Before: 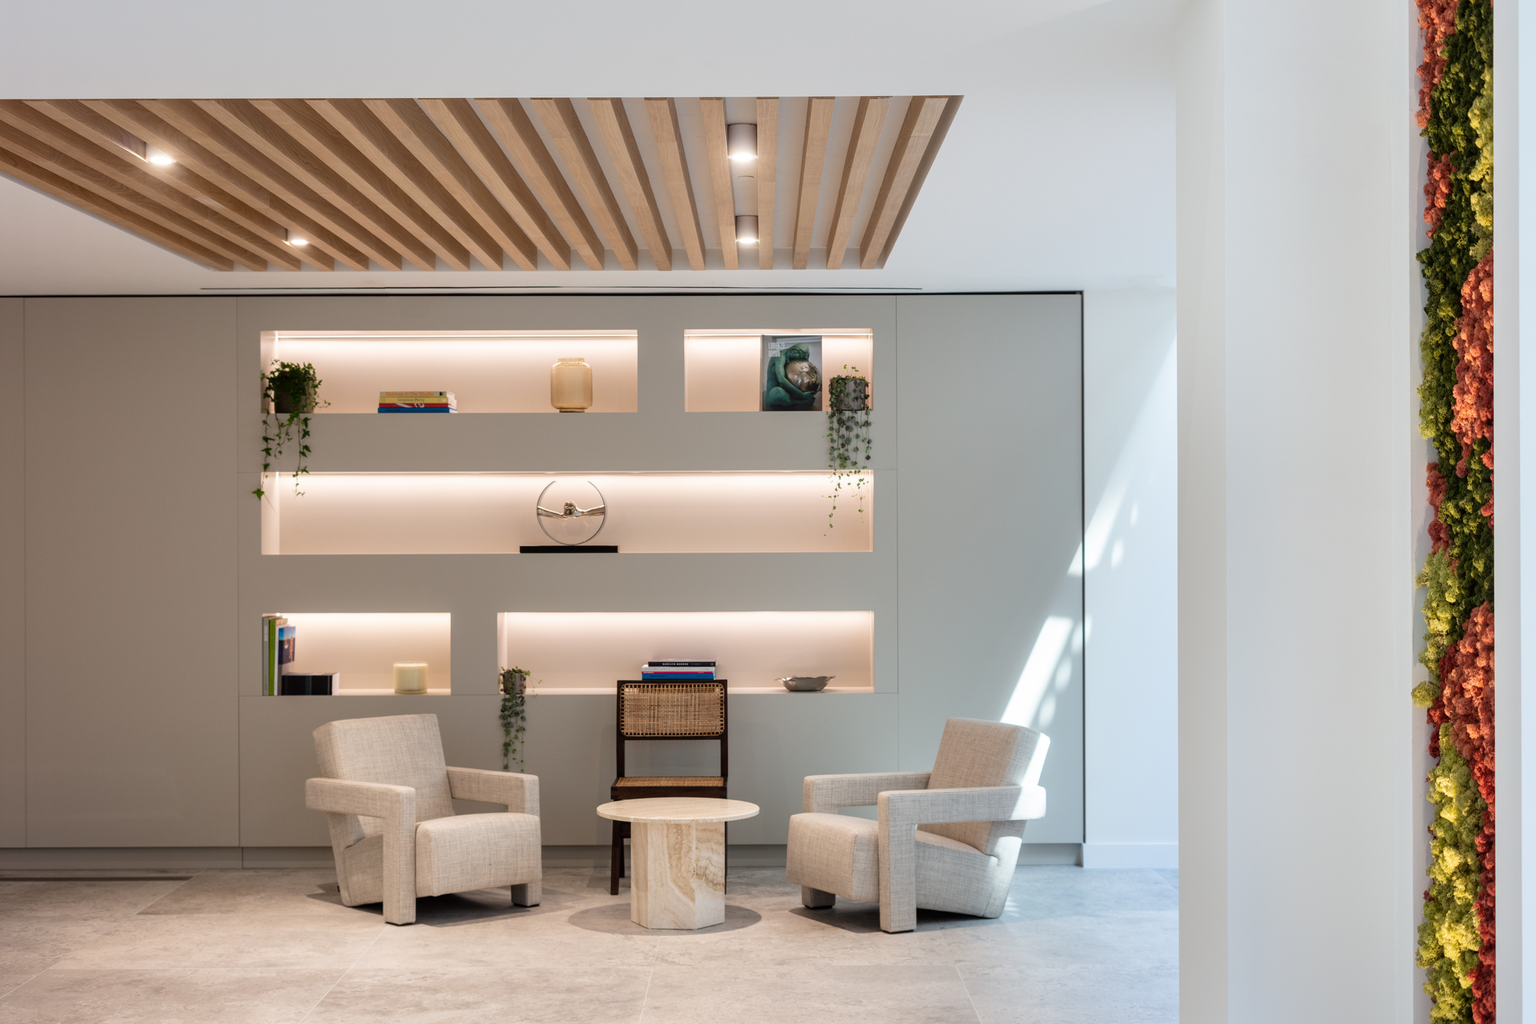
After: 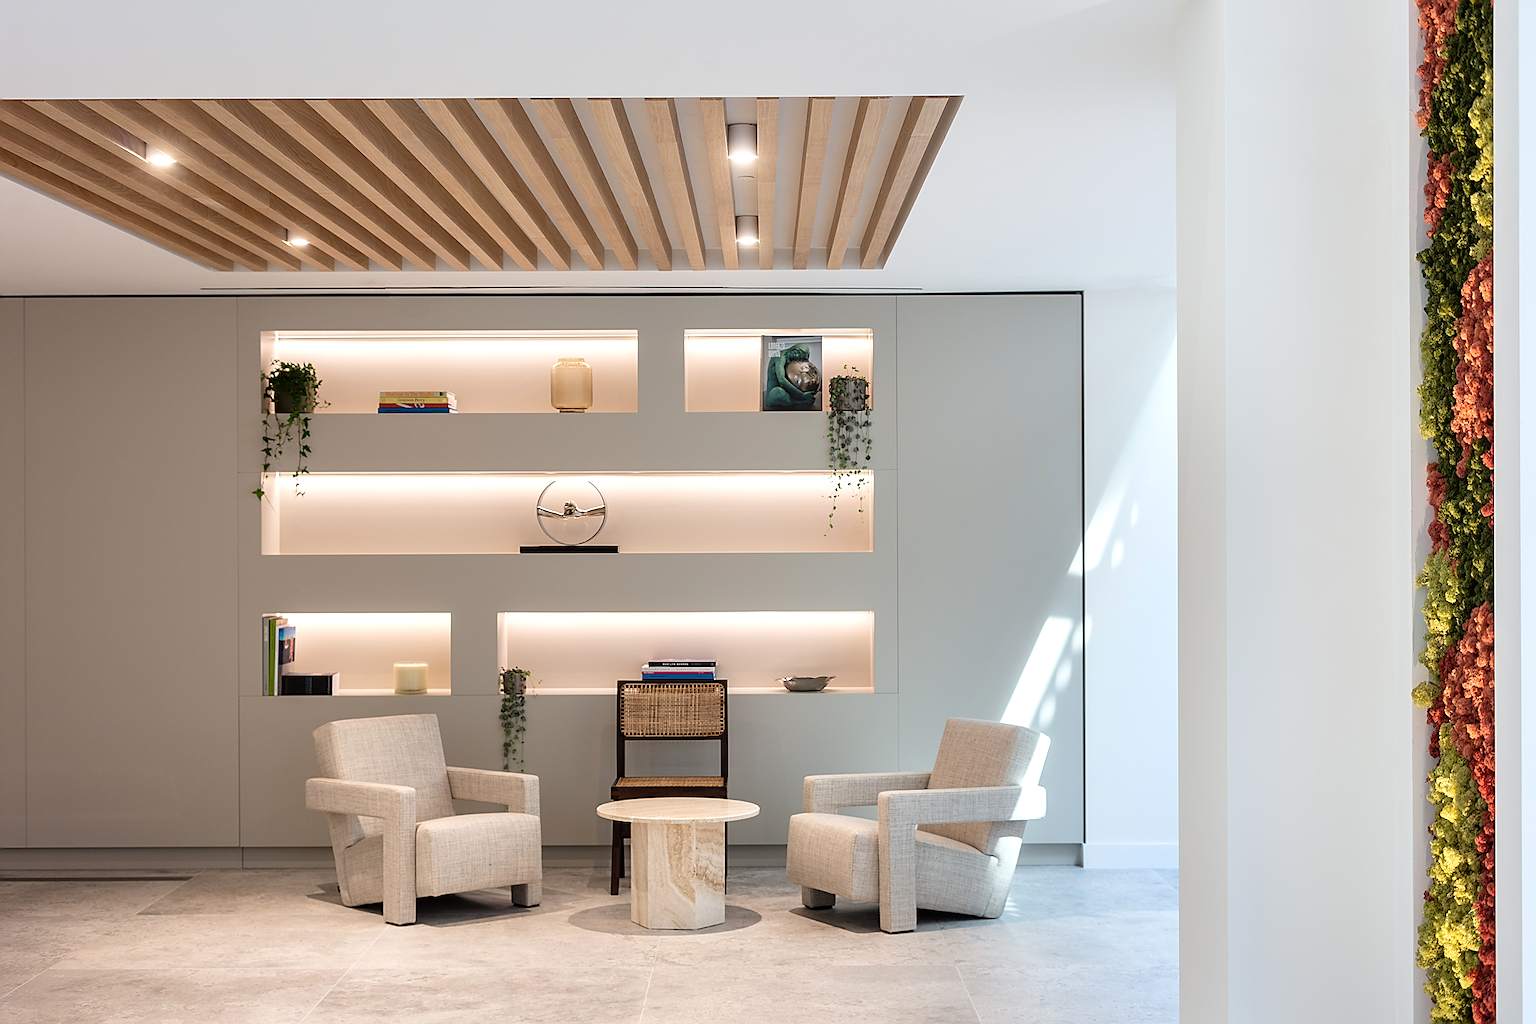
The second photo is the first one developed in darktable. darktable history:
exposure: exposure 0.197 EV, compensate highlight preservation false
sharpen: radius 1.4, amount 1.25, threshold 0.7
